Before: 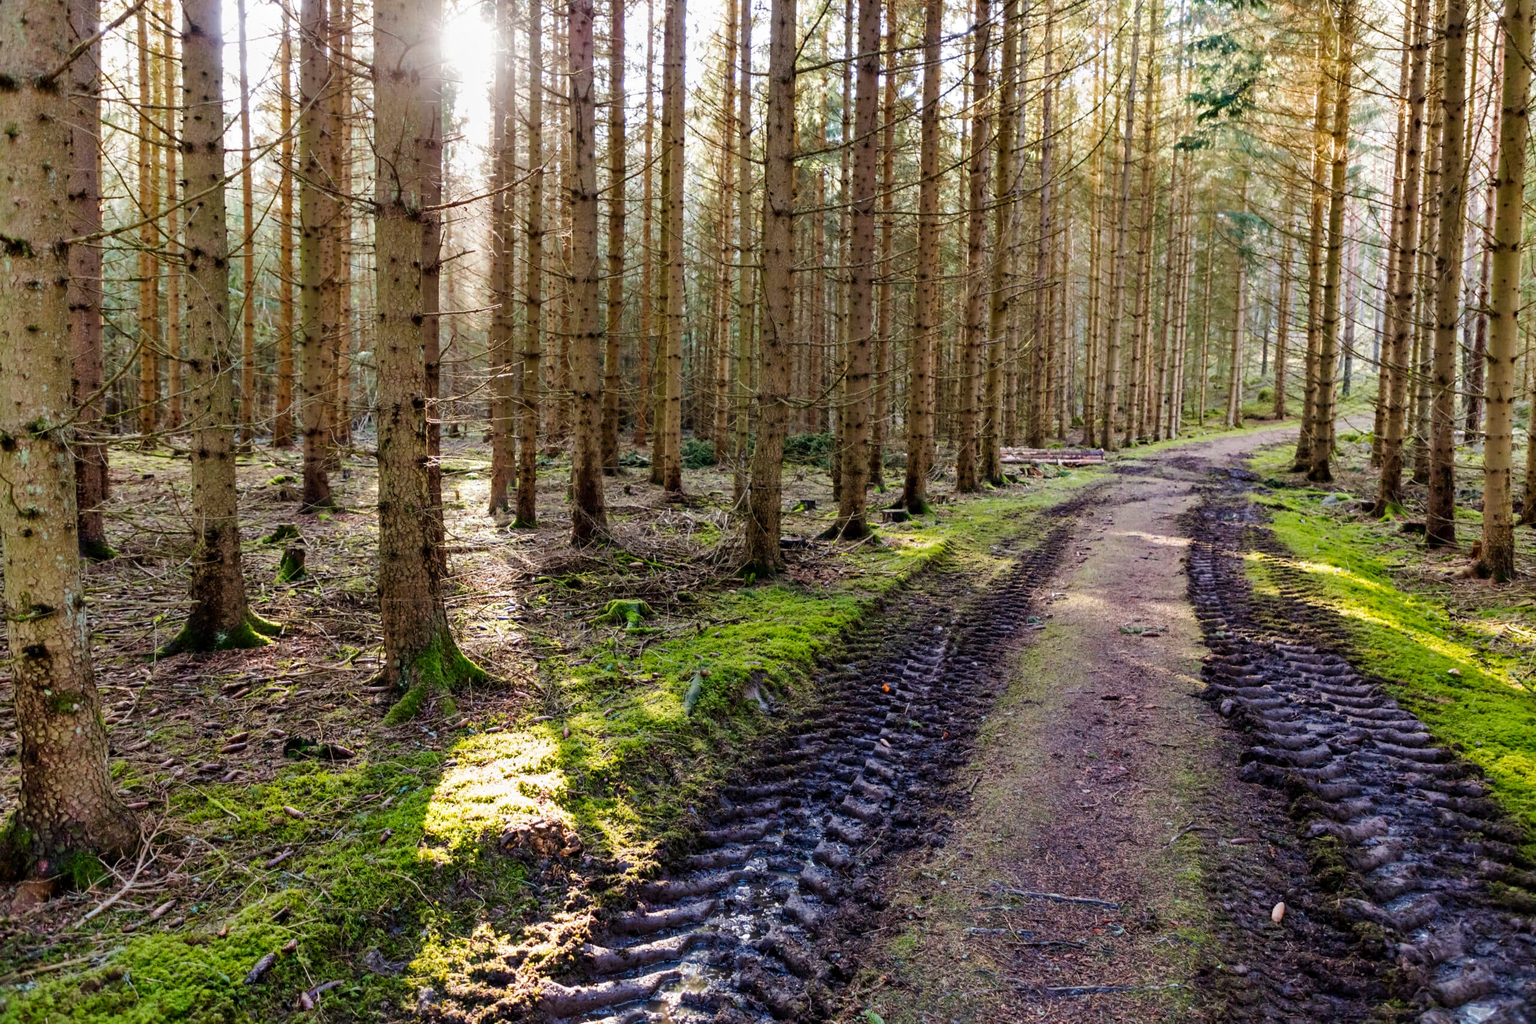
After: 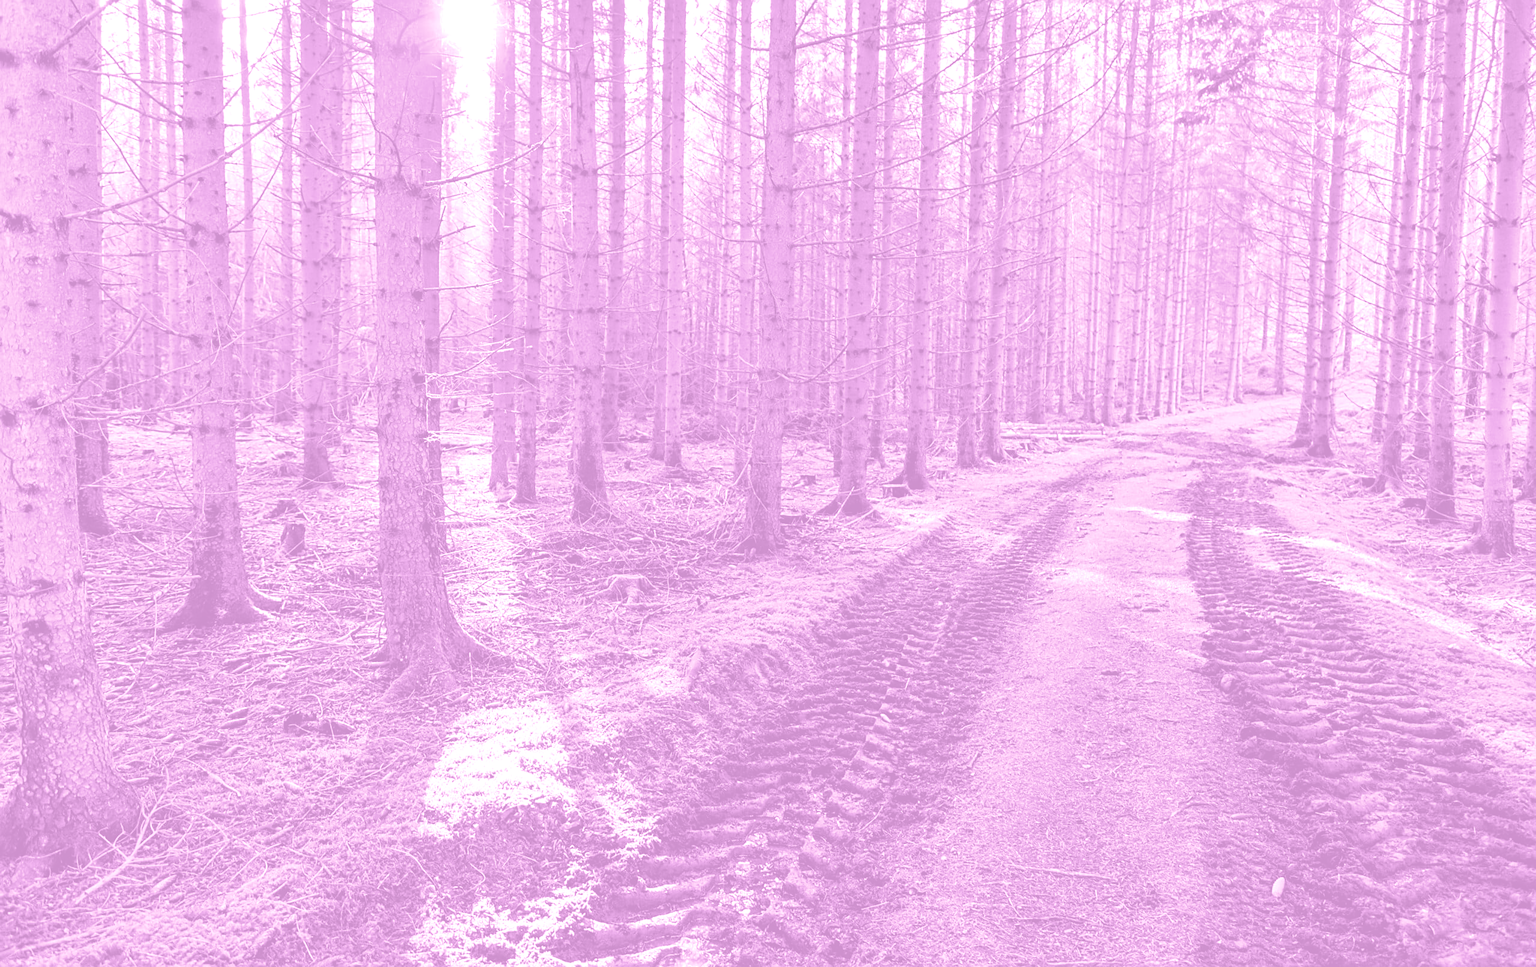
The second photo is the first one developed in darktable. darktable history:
colorize: hue 331.2°, saturation 69%, source mix 30.28%, lightness 69.02%, version 1
sharpen: on, module defaults
shadows and highlights: shadows 19.13, highlights -83.41, soften with gaussian
crop and rotate: top 2.479%, bottom 3.018%
rgb levels: mode RGB, independent channels, levels [[0, 0.474, 1], [0, 0.5, 1], [0, 0.5, 1]]
split-toning: shadows › hue 205.2°, shadows › saturation 0.29, highlights › hue 50.4°, highlights › saturation 0.38, balance -49.9
haze removal: compatibility mode true, adaptive false
white balance: red 1.127, blue 0.943
